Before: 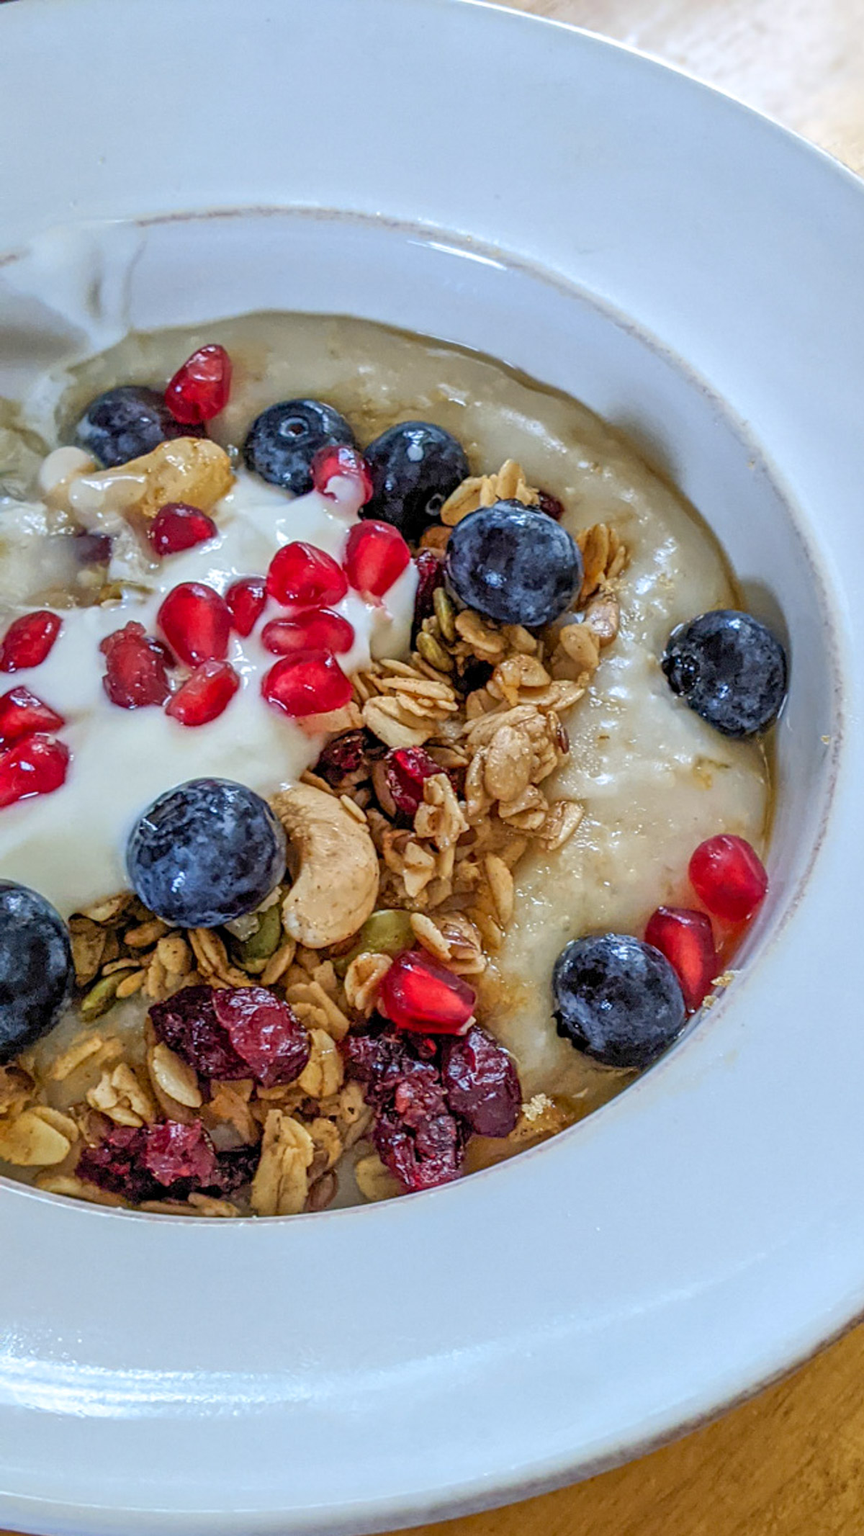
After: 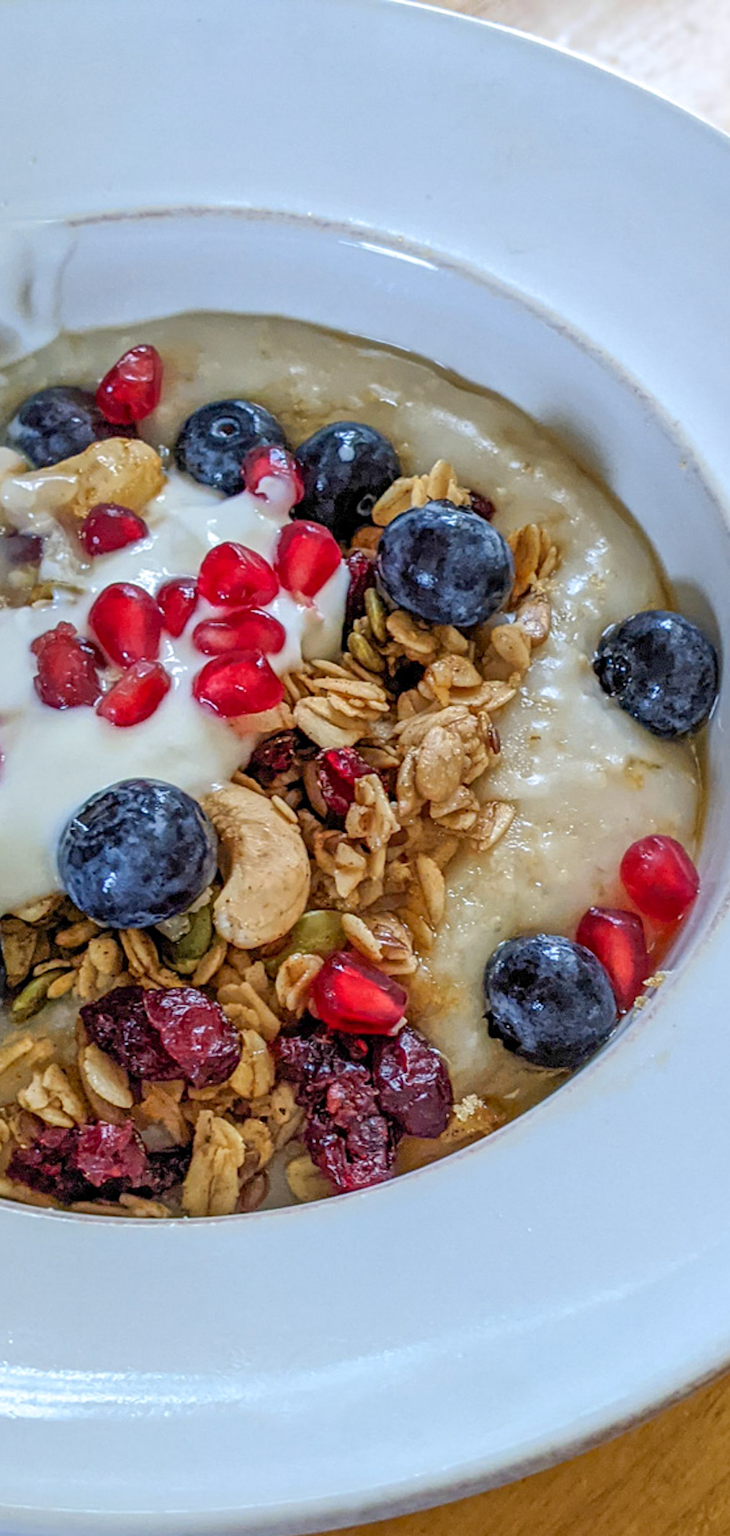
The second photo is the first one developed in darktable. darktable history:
crop: left 8.024%, right 7.47%
